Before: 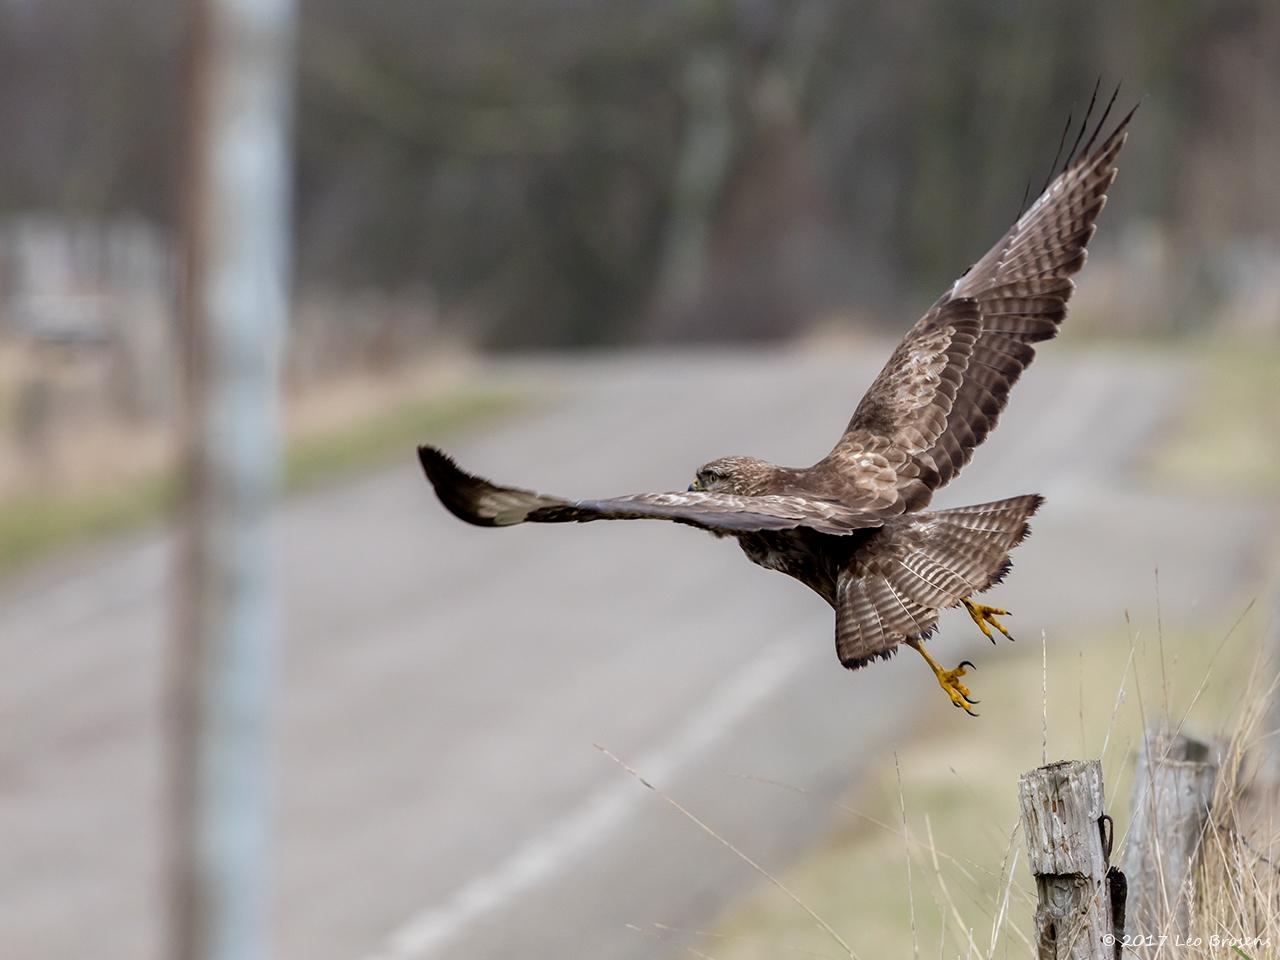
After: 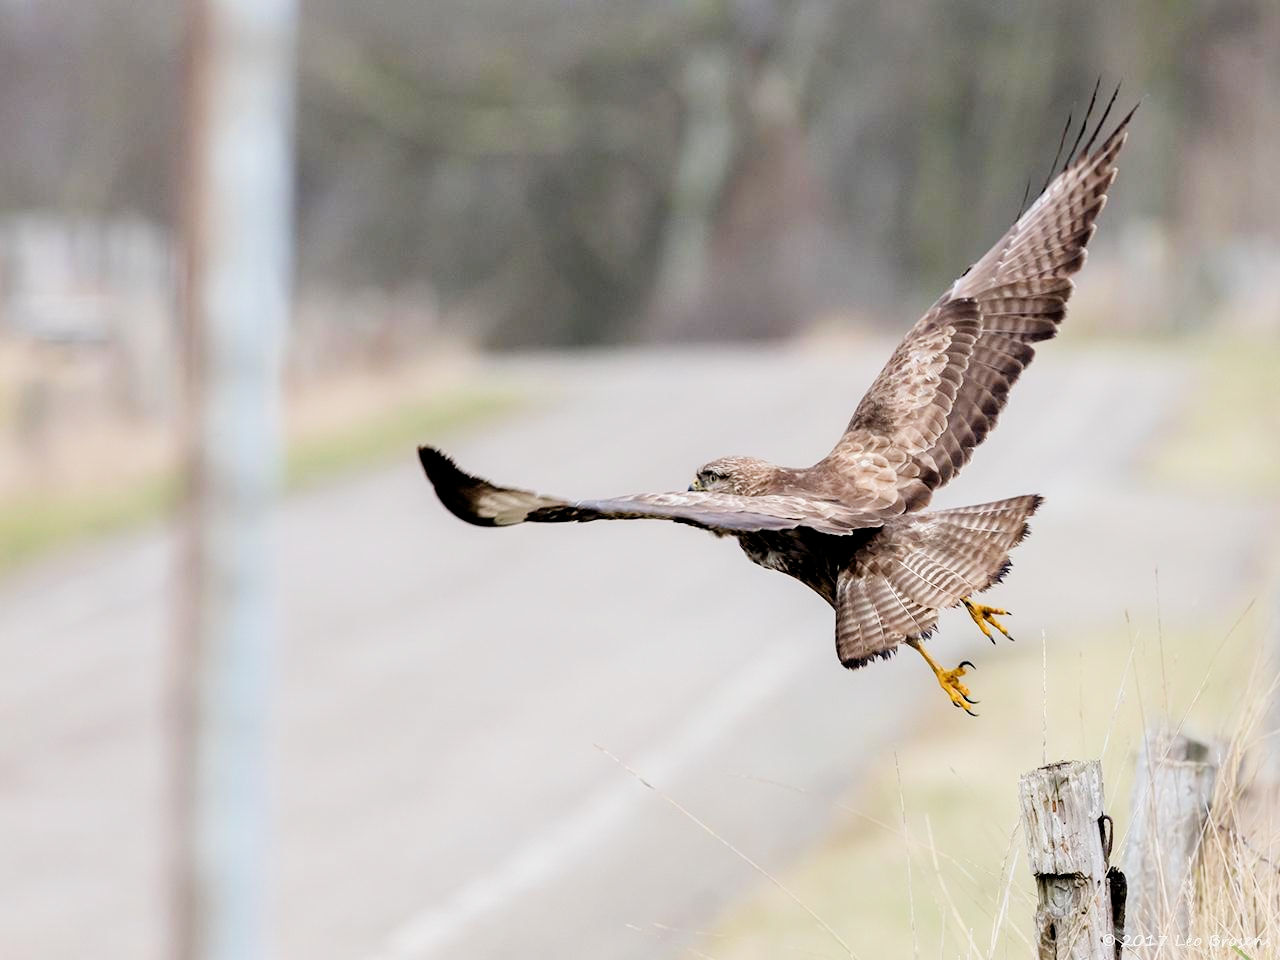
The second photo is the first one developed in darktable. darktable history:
exposure: black level correction 0.001, exposure 1.315 EV, compensate highlight preservation false
filmic rgb: black relative exposure -7.65 EV, white relative exposure 4.56 EV, hardness 3.61
